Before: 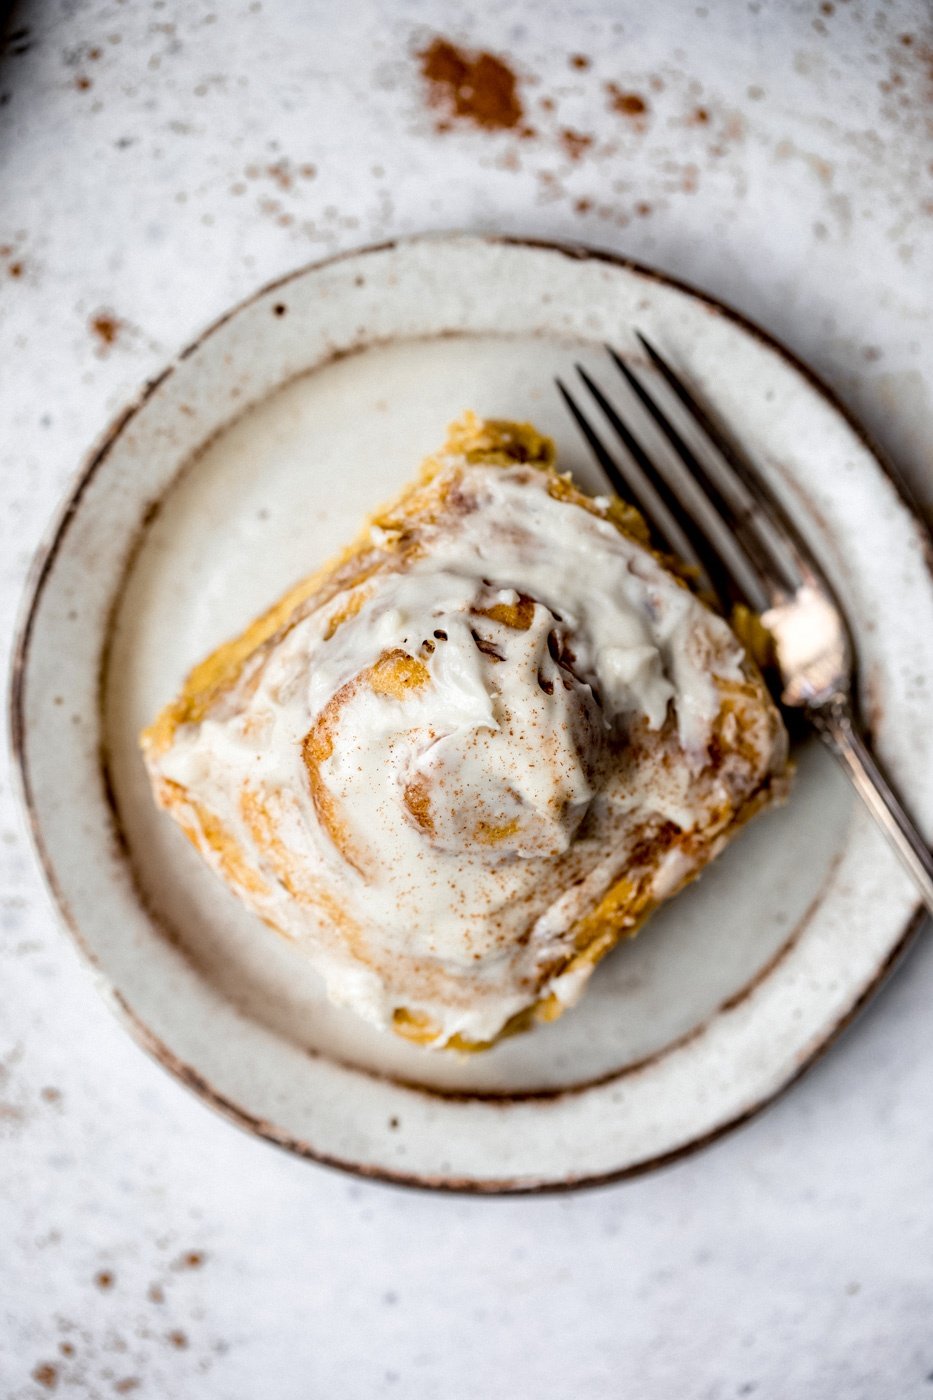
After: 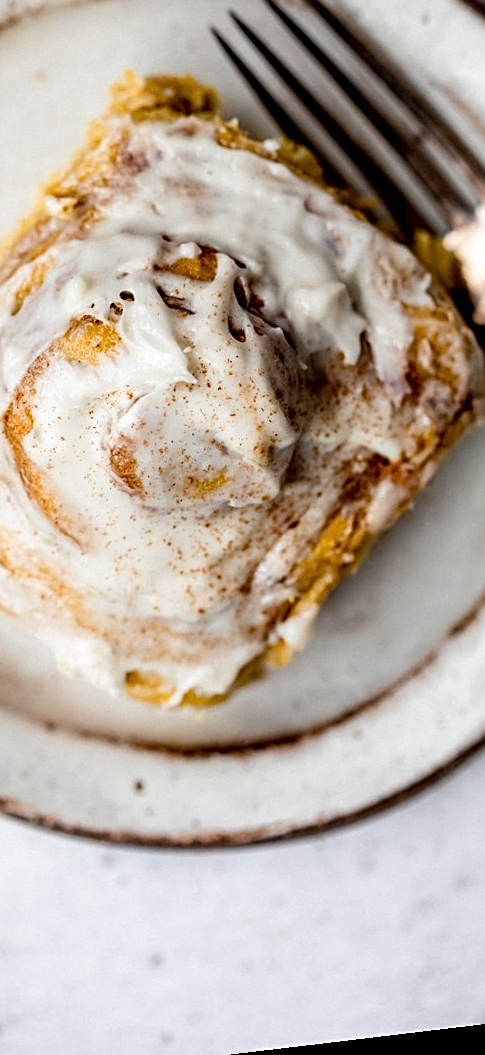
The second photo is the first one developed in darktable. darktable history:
crop: left 35.432%, top 26.233%, right 20.145%, bottom 3.432%
rotate and perspective: rotation -6.83°, automatic cropping off
sharpen: on, module defaults
